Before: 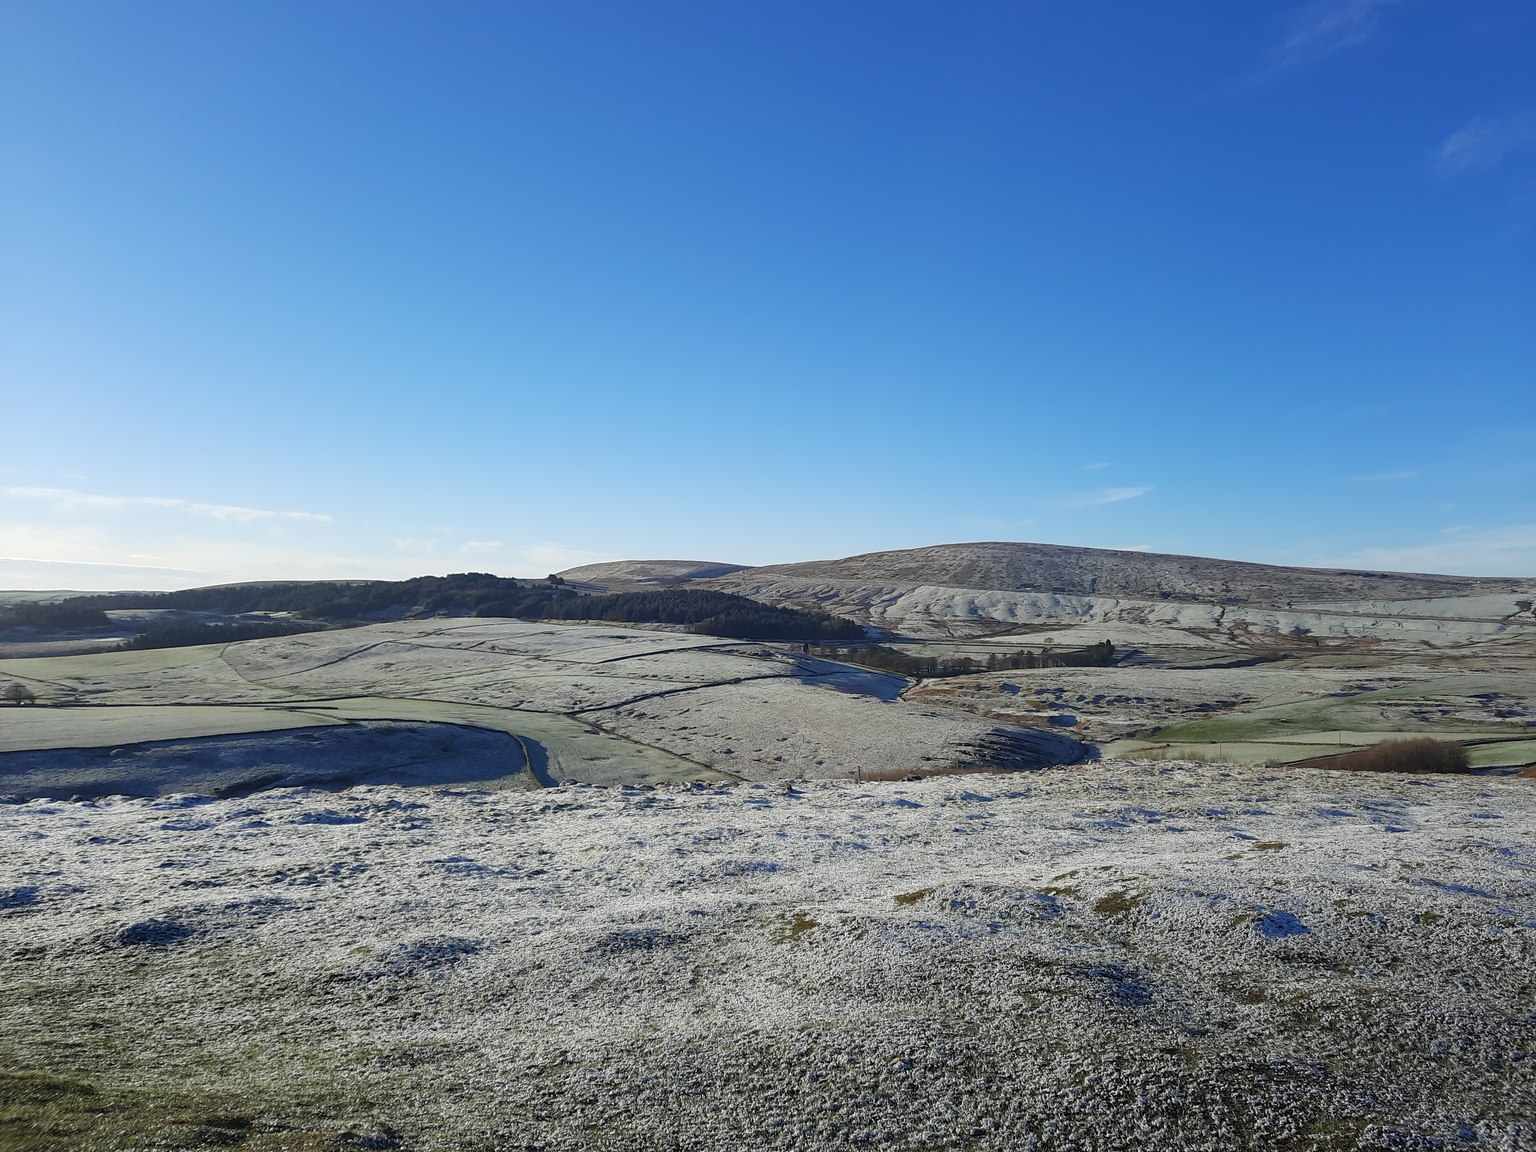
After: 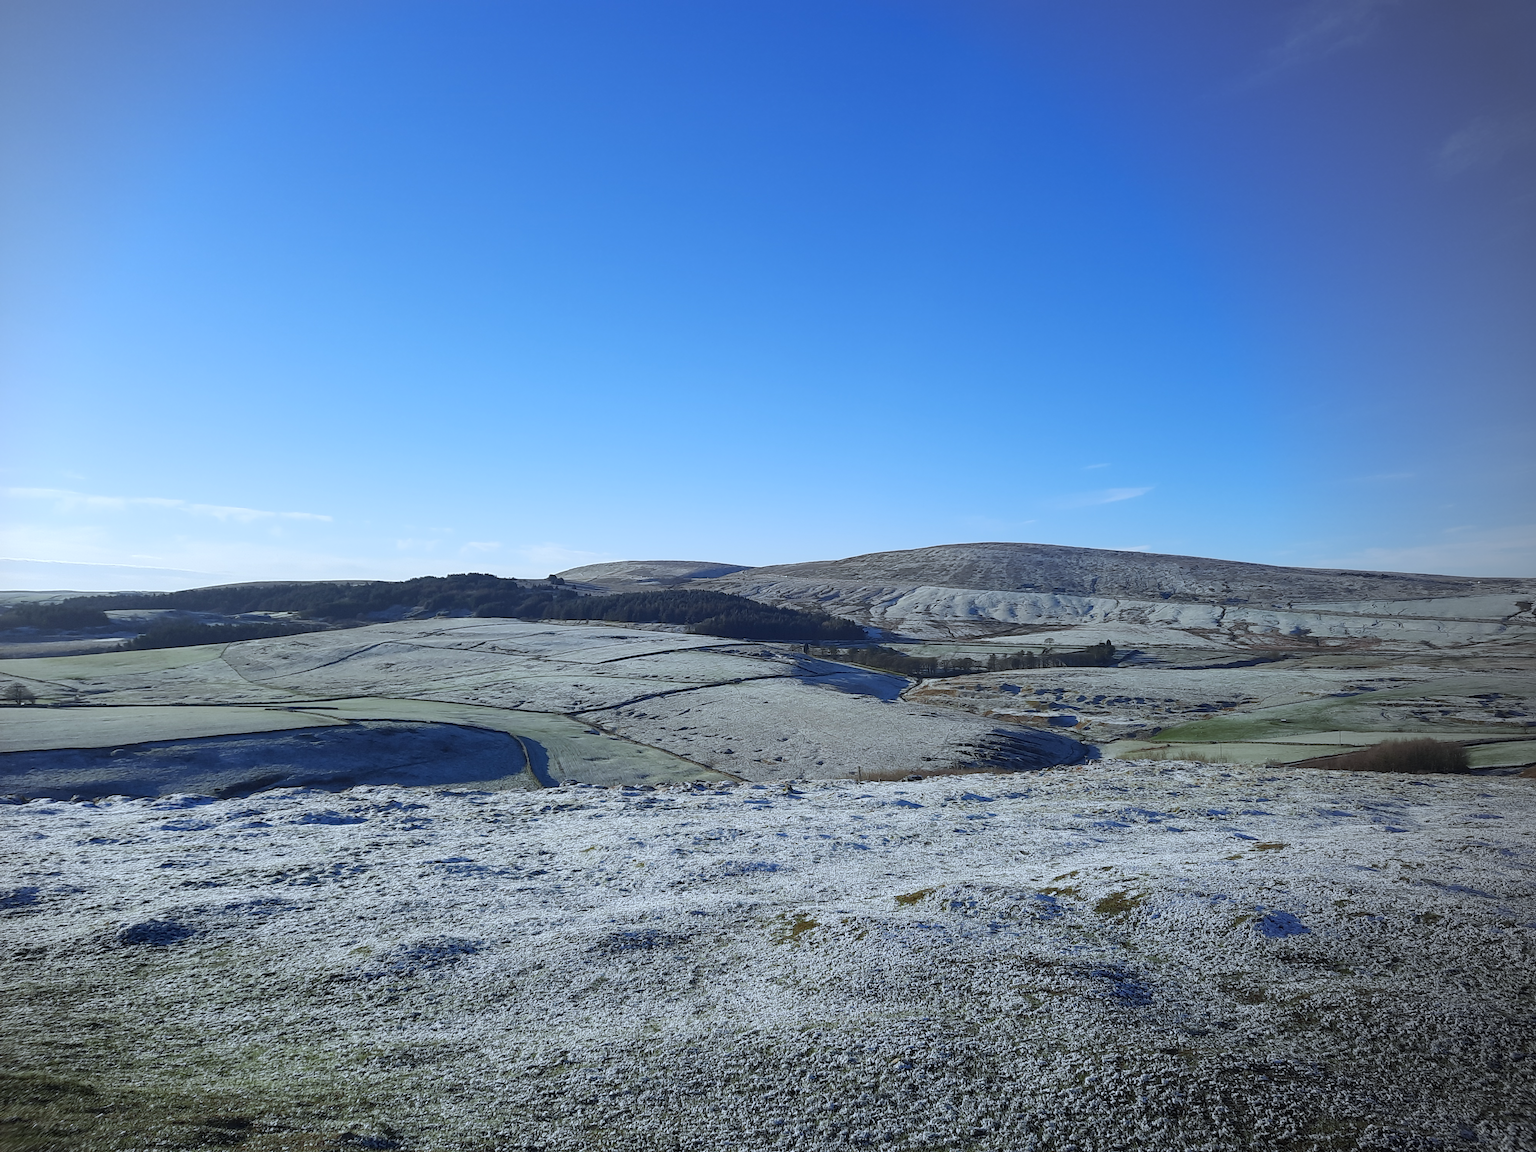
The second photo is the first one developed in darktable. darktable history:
vignetting: center (-0.15, 0.013)
white balance: red 0.924, blue 1.095
